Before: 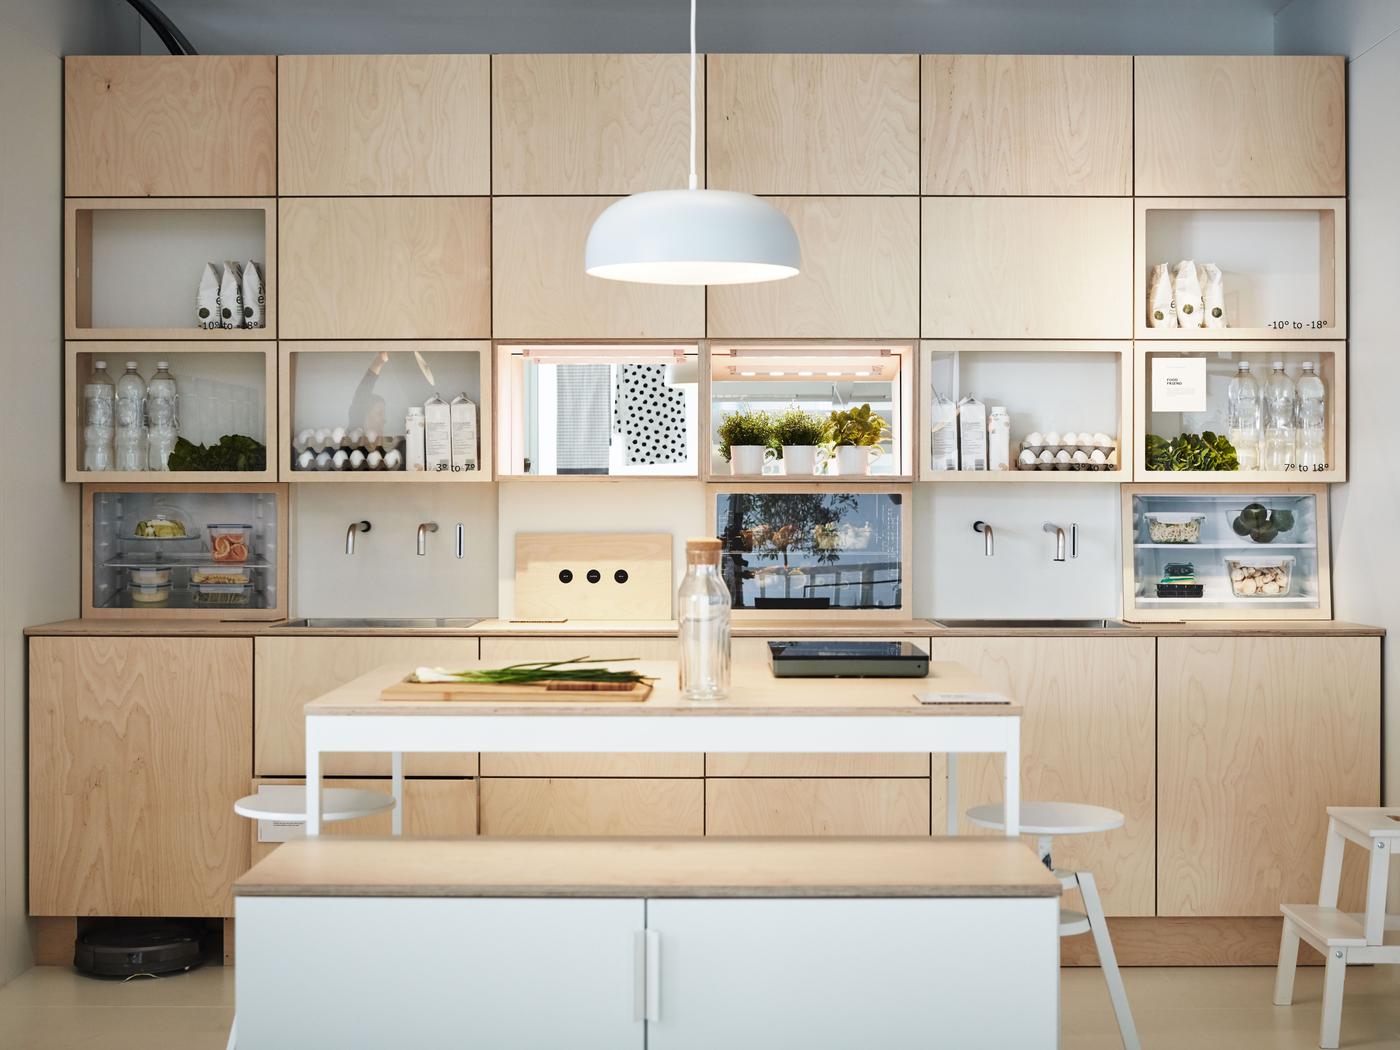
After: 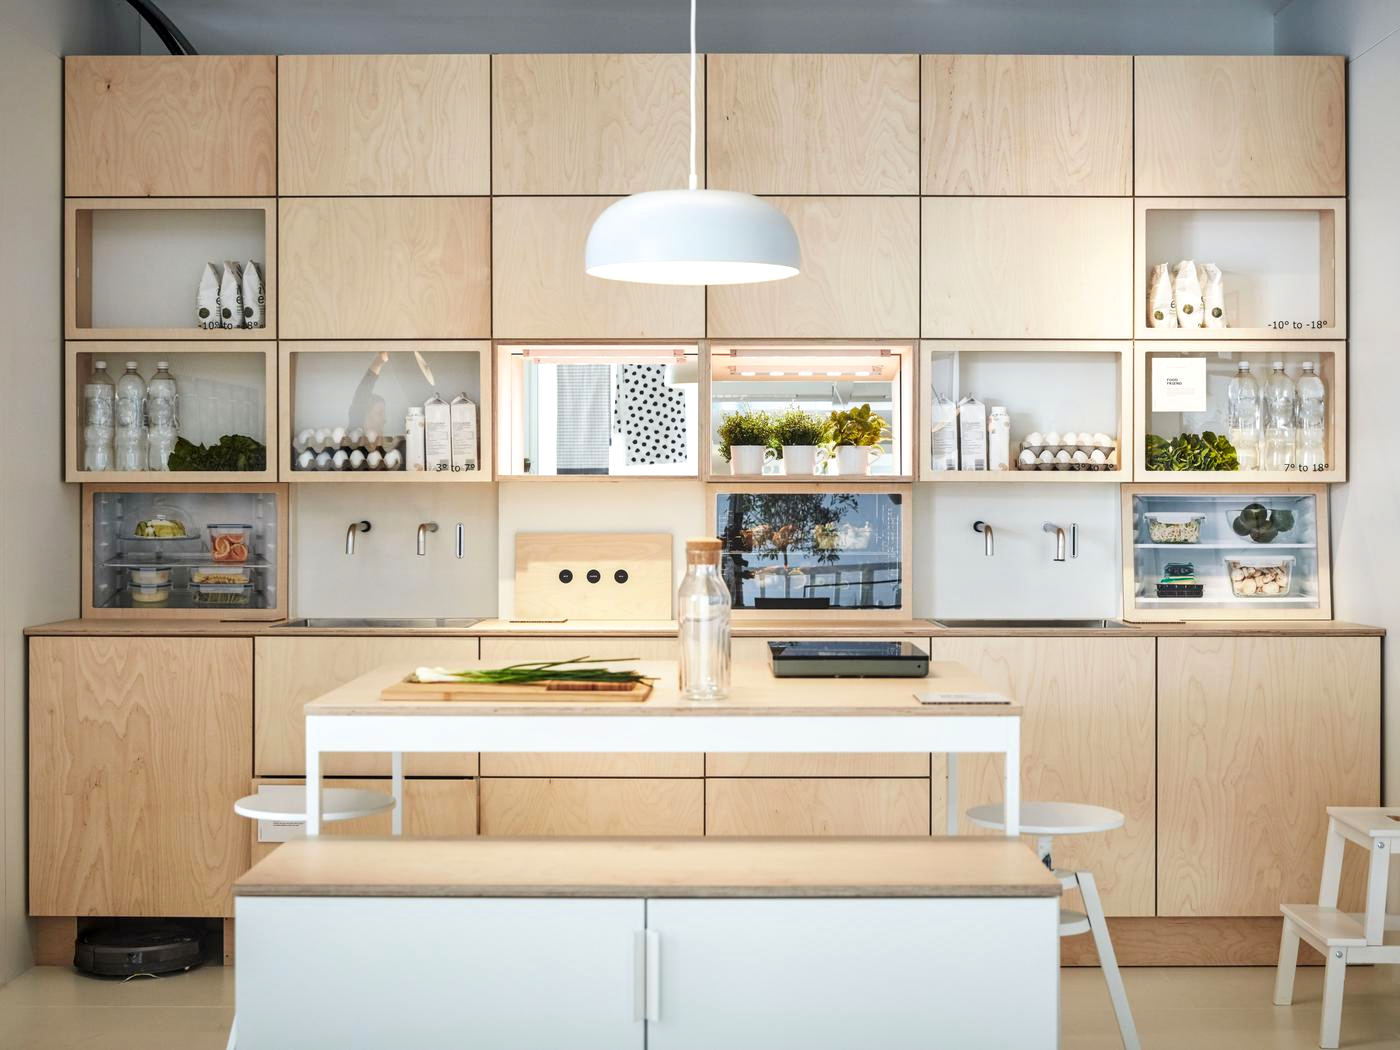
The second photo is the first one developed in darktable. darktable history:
local contrast: on, module defaults
contrast brightness saturation: contrast 0.033, brightness 0.058, saturation 0.13
